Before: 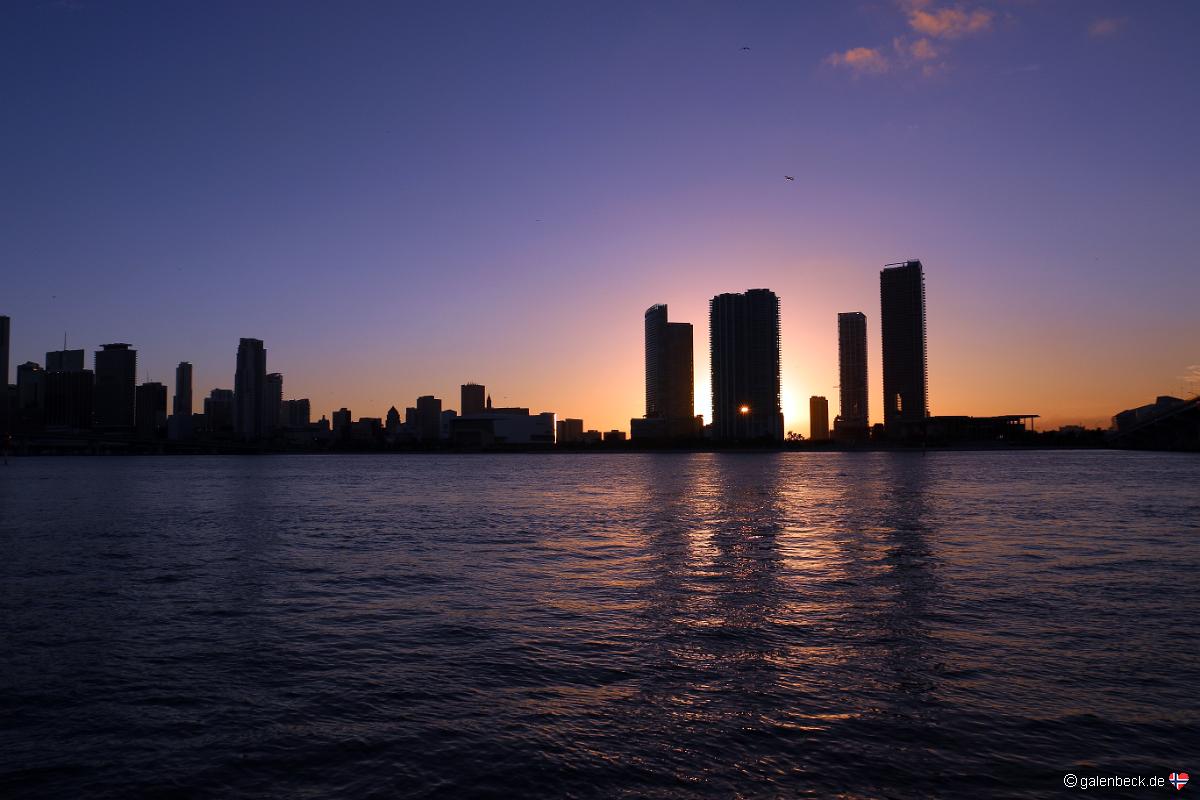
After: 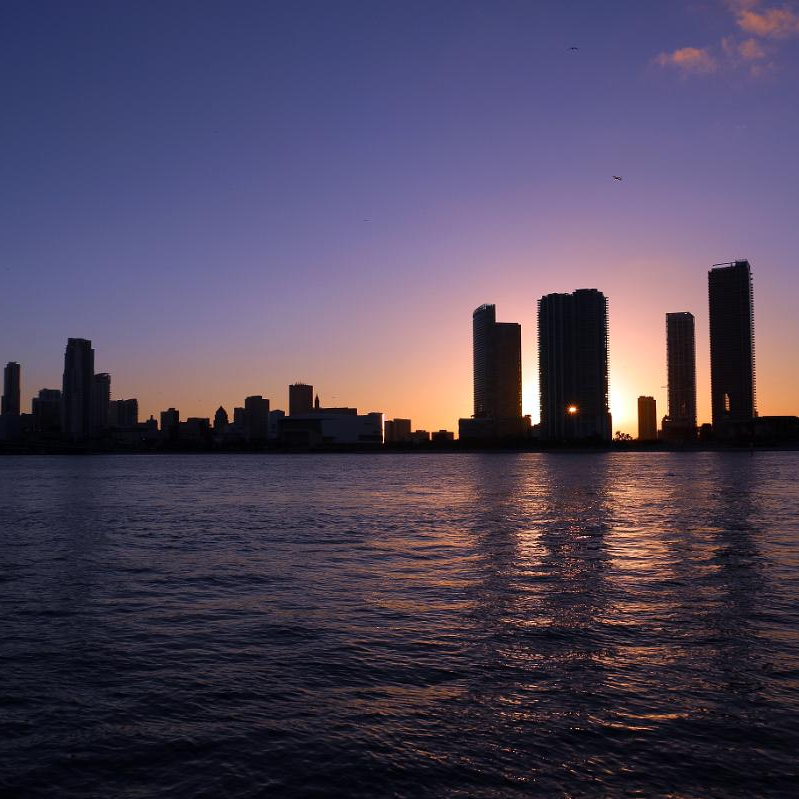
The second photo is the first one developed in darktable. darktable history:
crop and rotate: left 14.372%, right 18.984%
